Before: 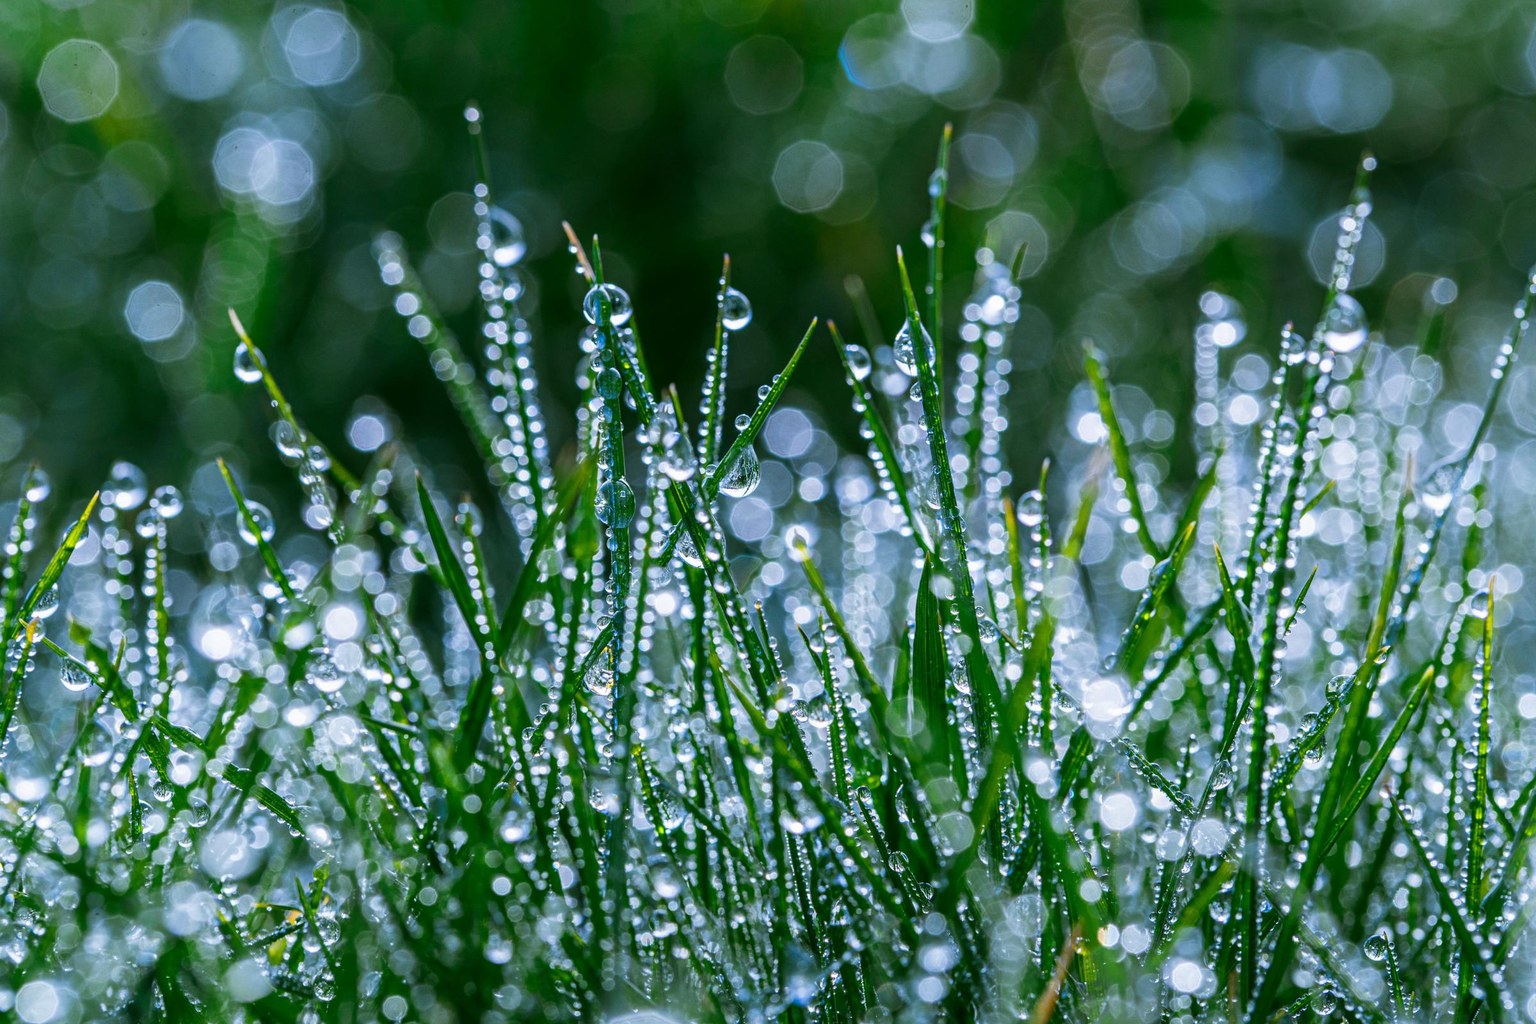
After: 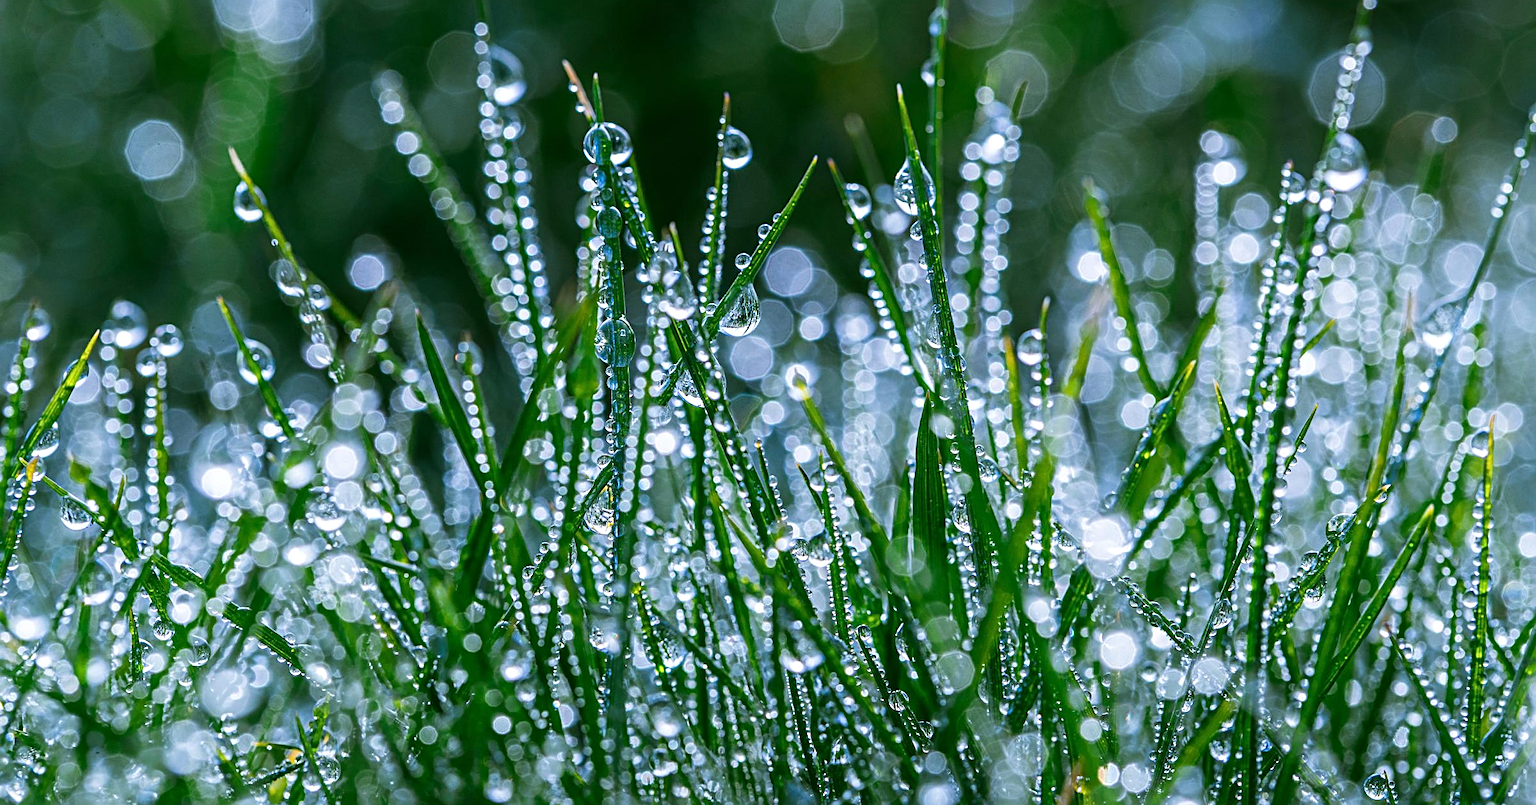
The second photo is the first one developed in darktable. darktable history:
crop and rotate: top 15.774%, bottom 5.506%
exposure: exposure 0.078 EV, compensate highlight preservation false
sharpen: radius 2.767
